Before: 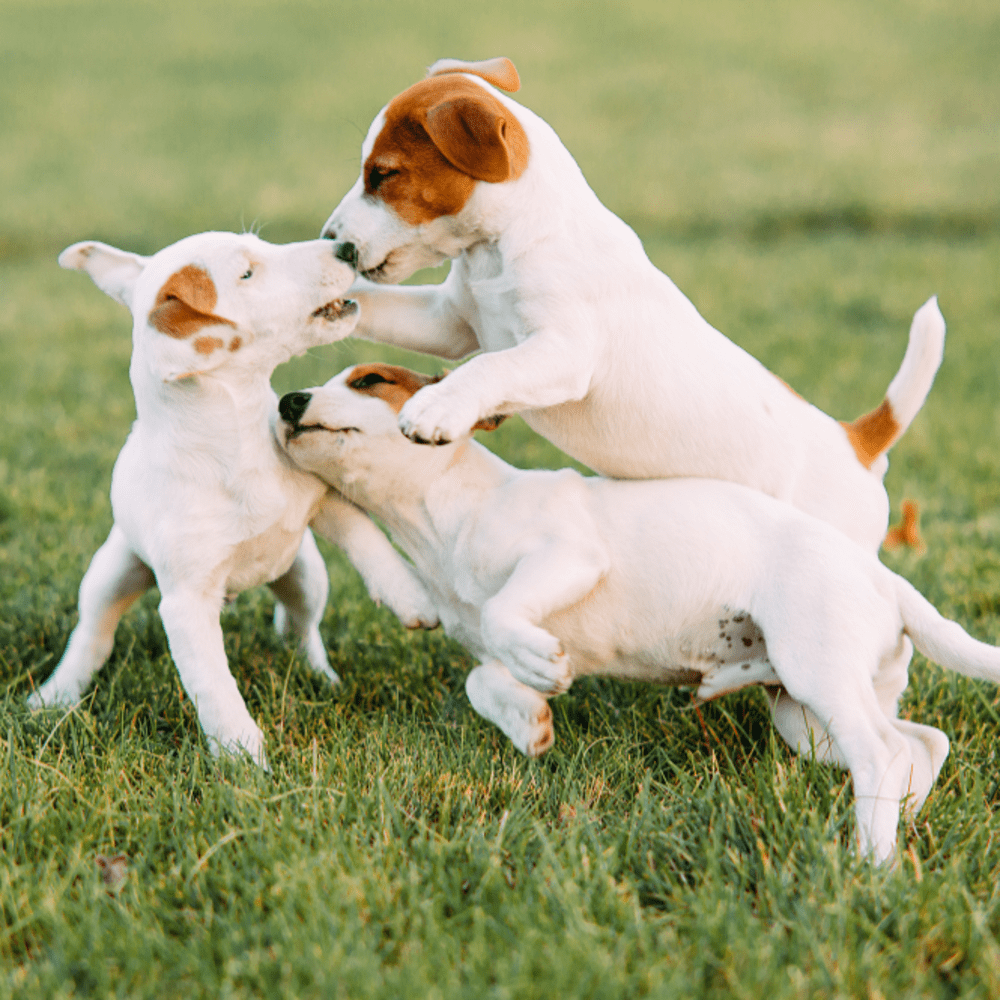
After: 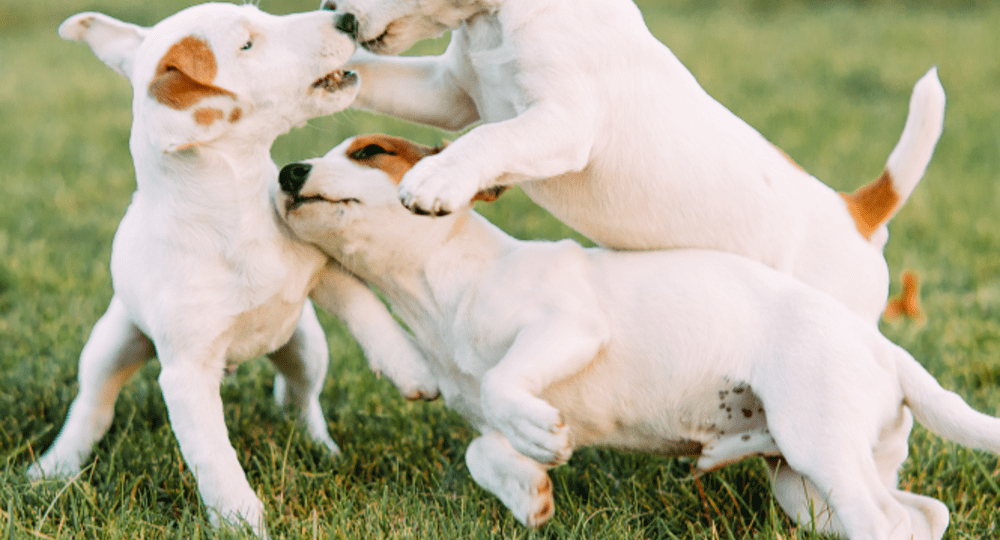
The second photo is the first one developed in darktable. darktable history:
crop and rotate: top 22.938%, bottom 23.05%
